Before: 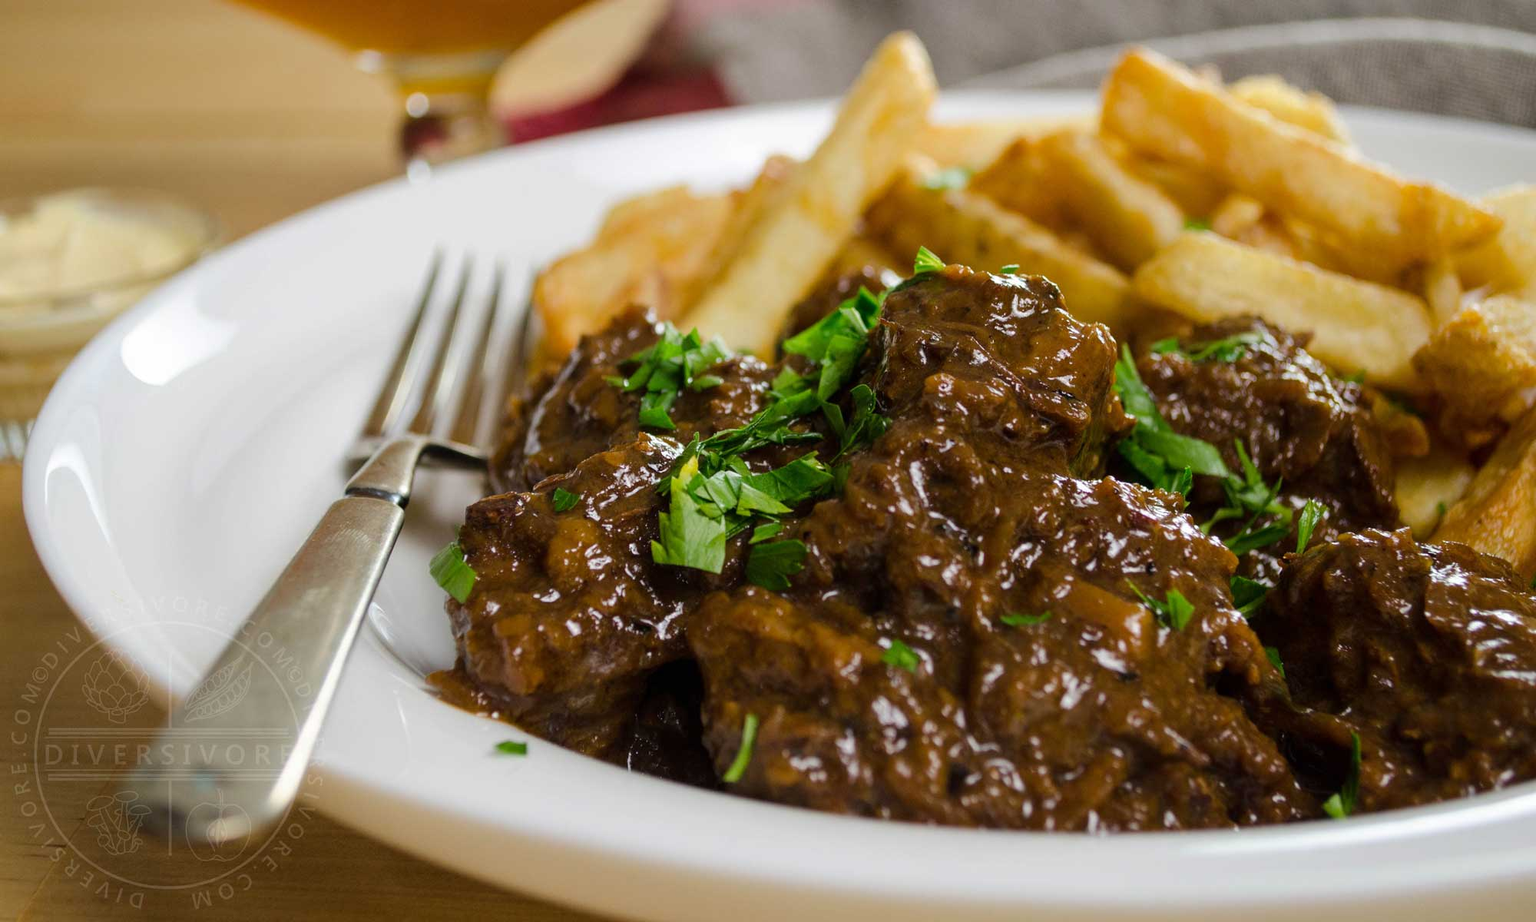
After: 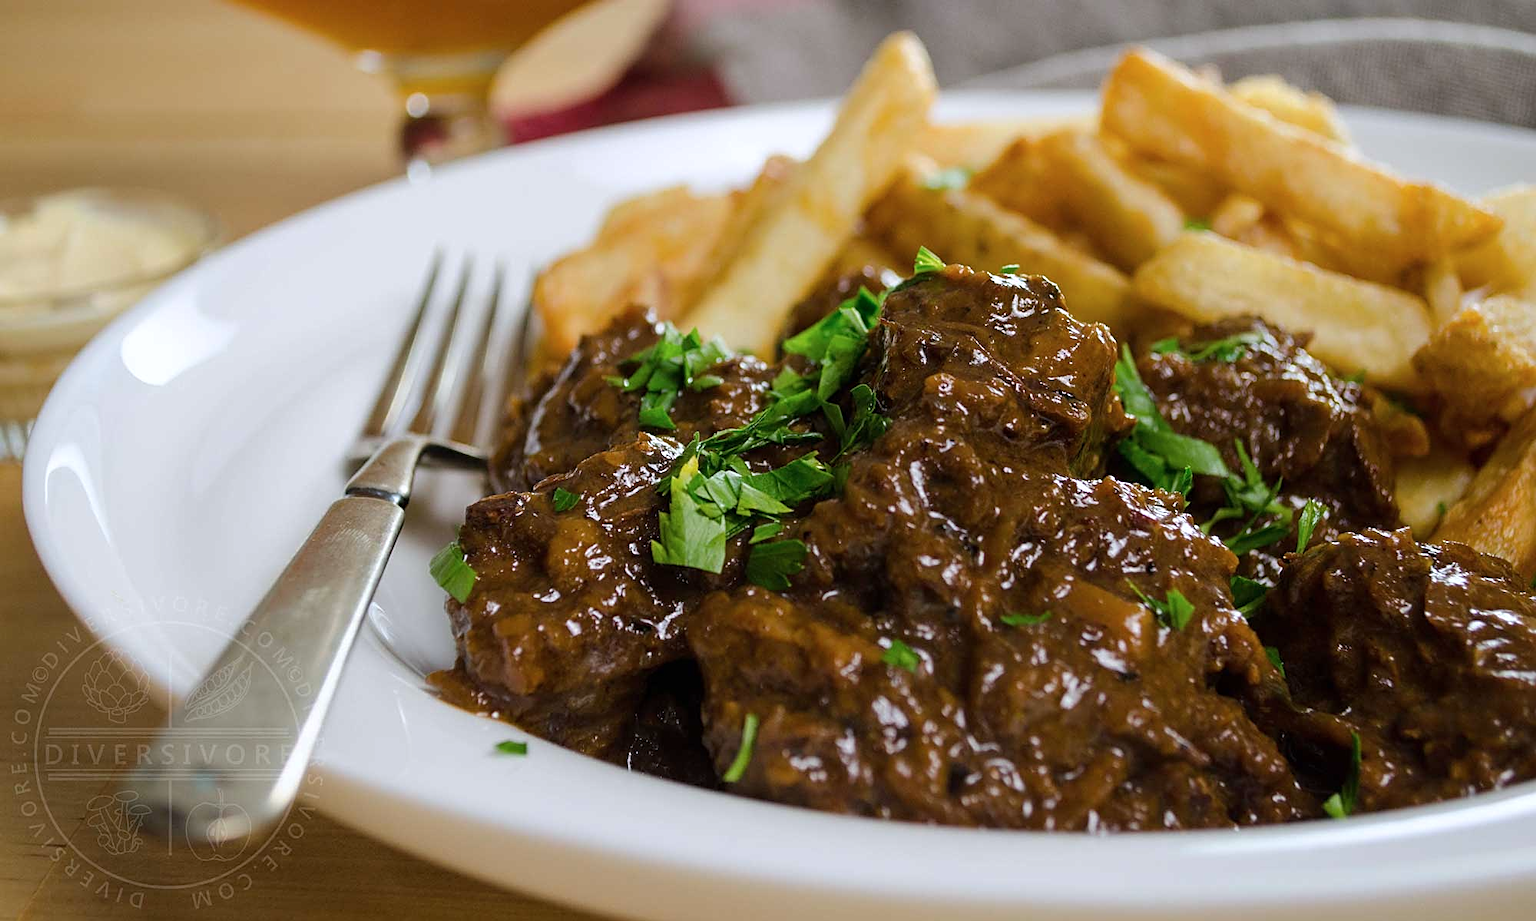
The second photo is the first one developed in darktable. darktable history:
sharpen: on, module defaults
color correction: highlights a* -0.137, highlights b* -5.91, shadows a* -0.137, shadows b* -0.137
